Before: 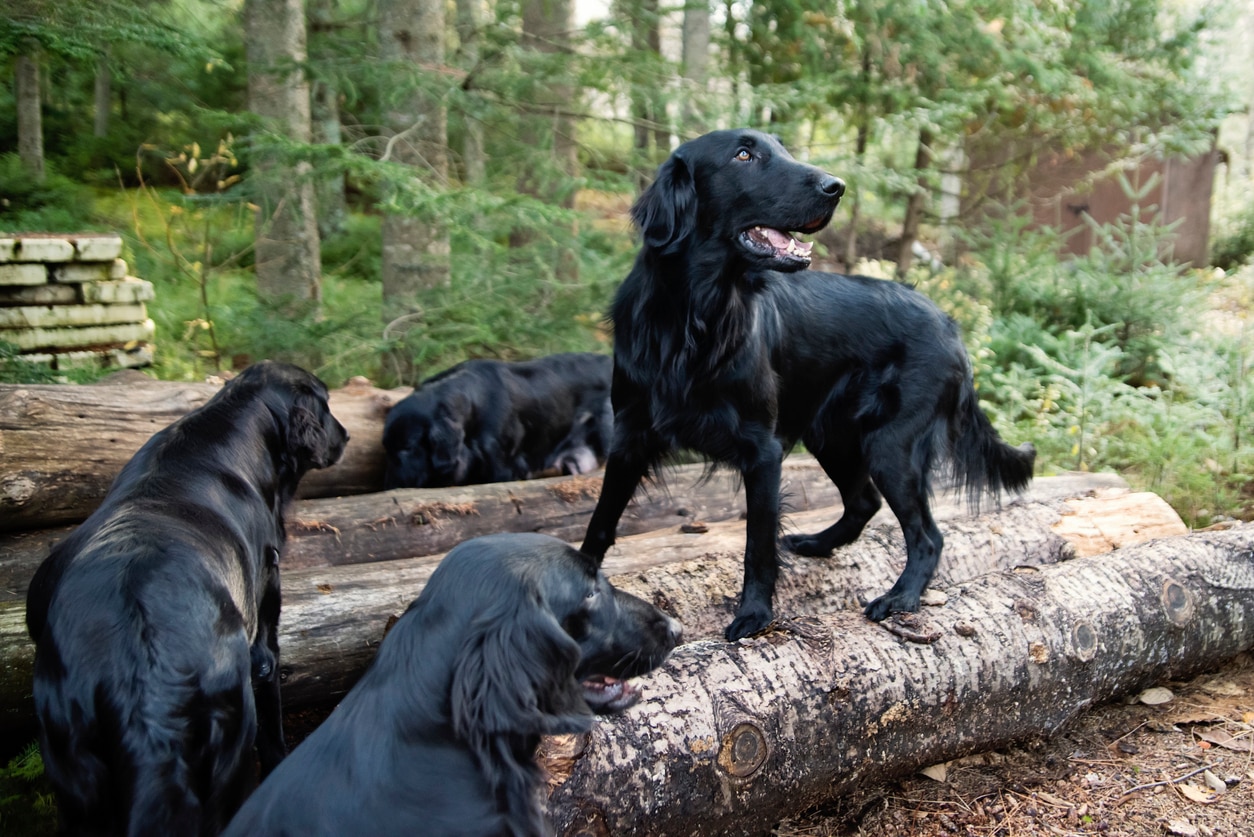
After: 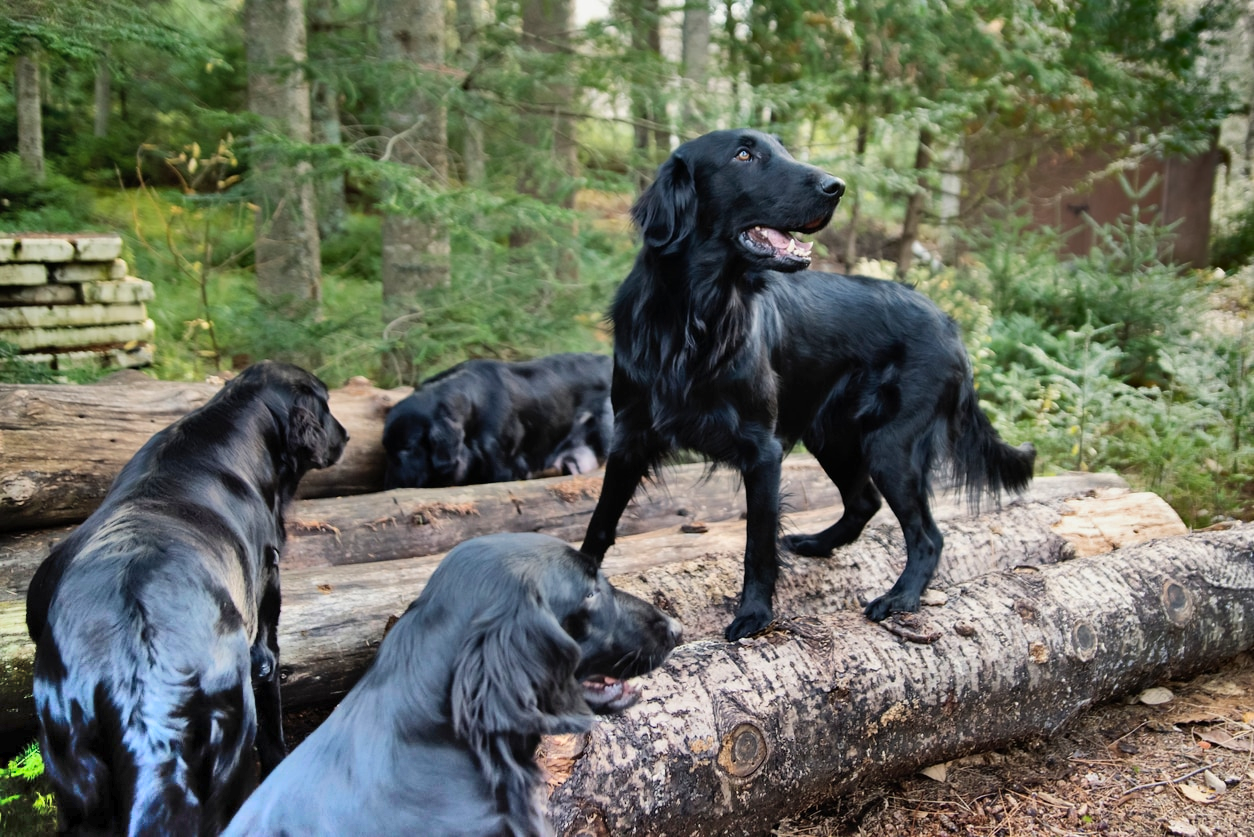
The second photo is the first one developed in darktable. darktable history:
shadows and highlights: radius 123.24, shadows 98.86, white point adjustment -3.1, highlights -99.02, soften with gaussian
